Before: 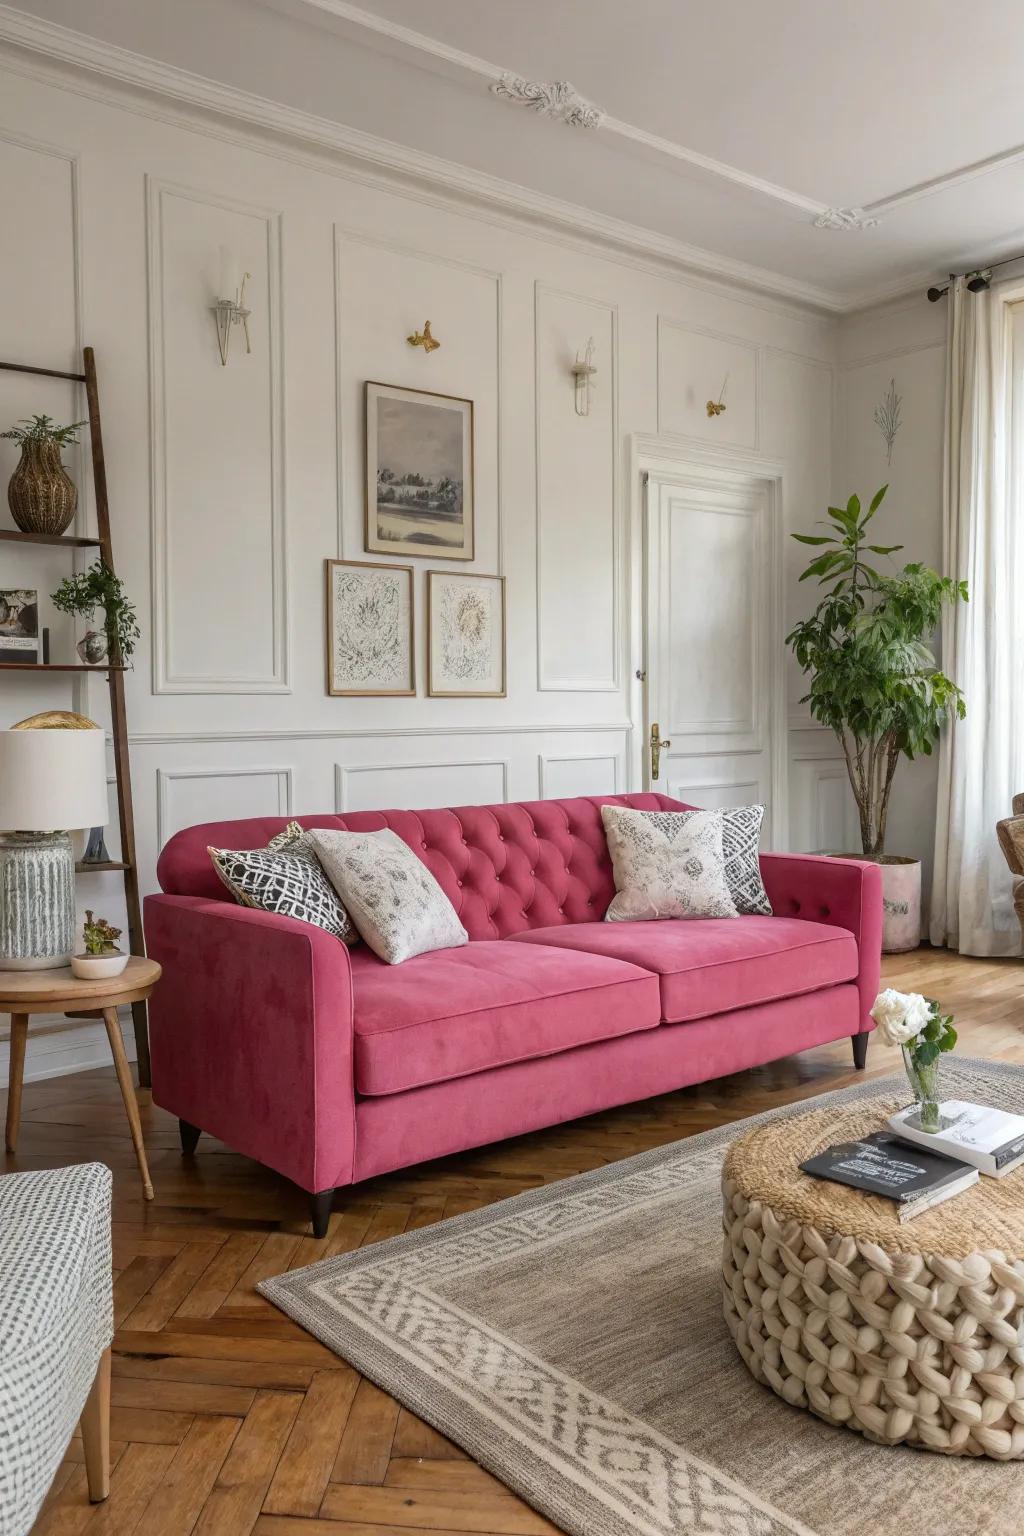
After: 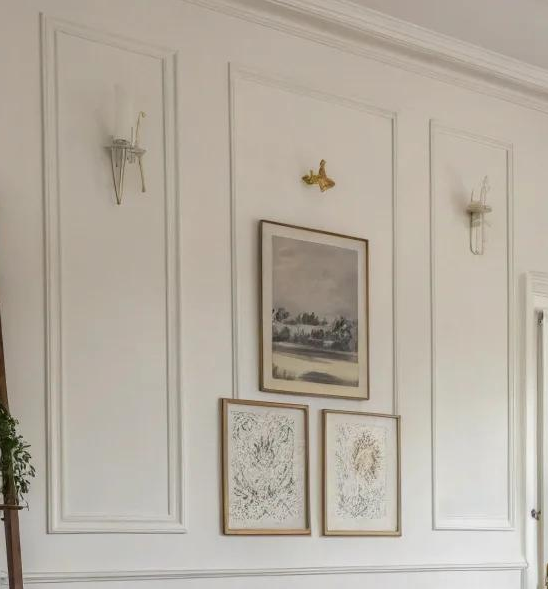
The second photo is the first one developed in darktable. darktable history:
crop: left 10.342%, top 10.496%, right 36.14%, bottom 51.127%
